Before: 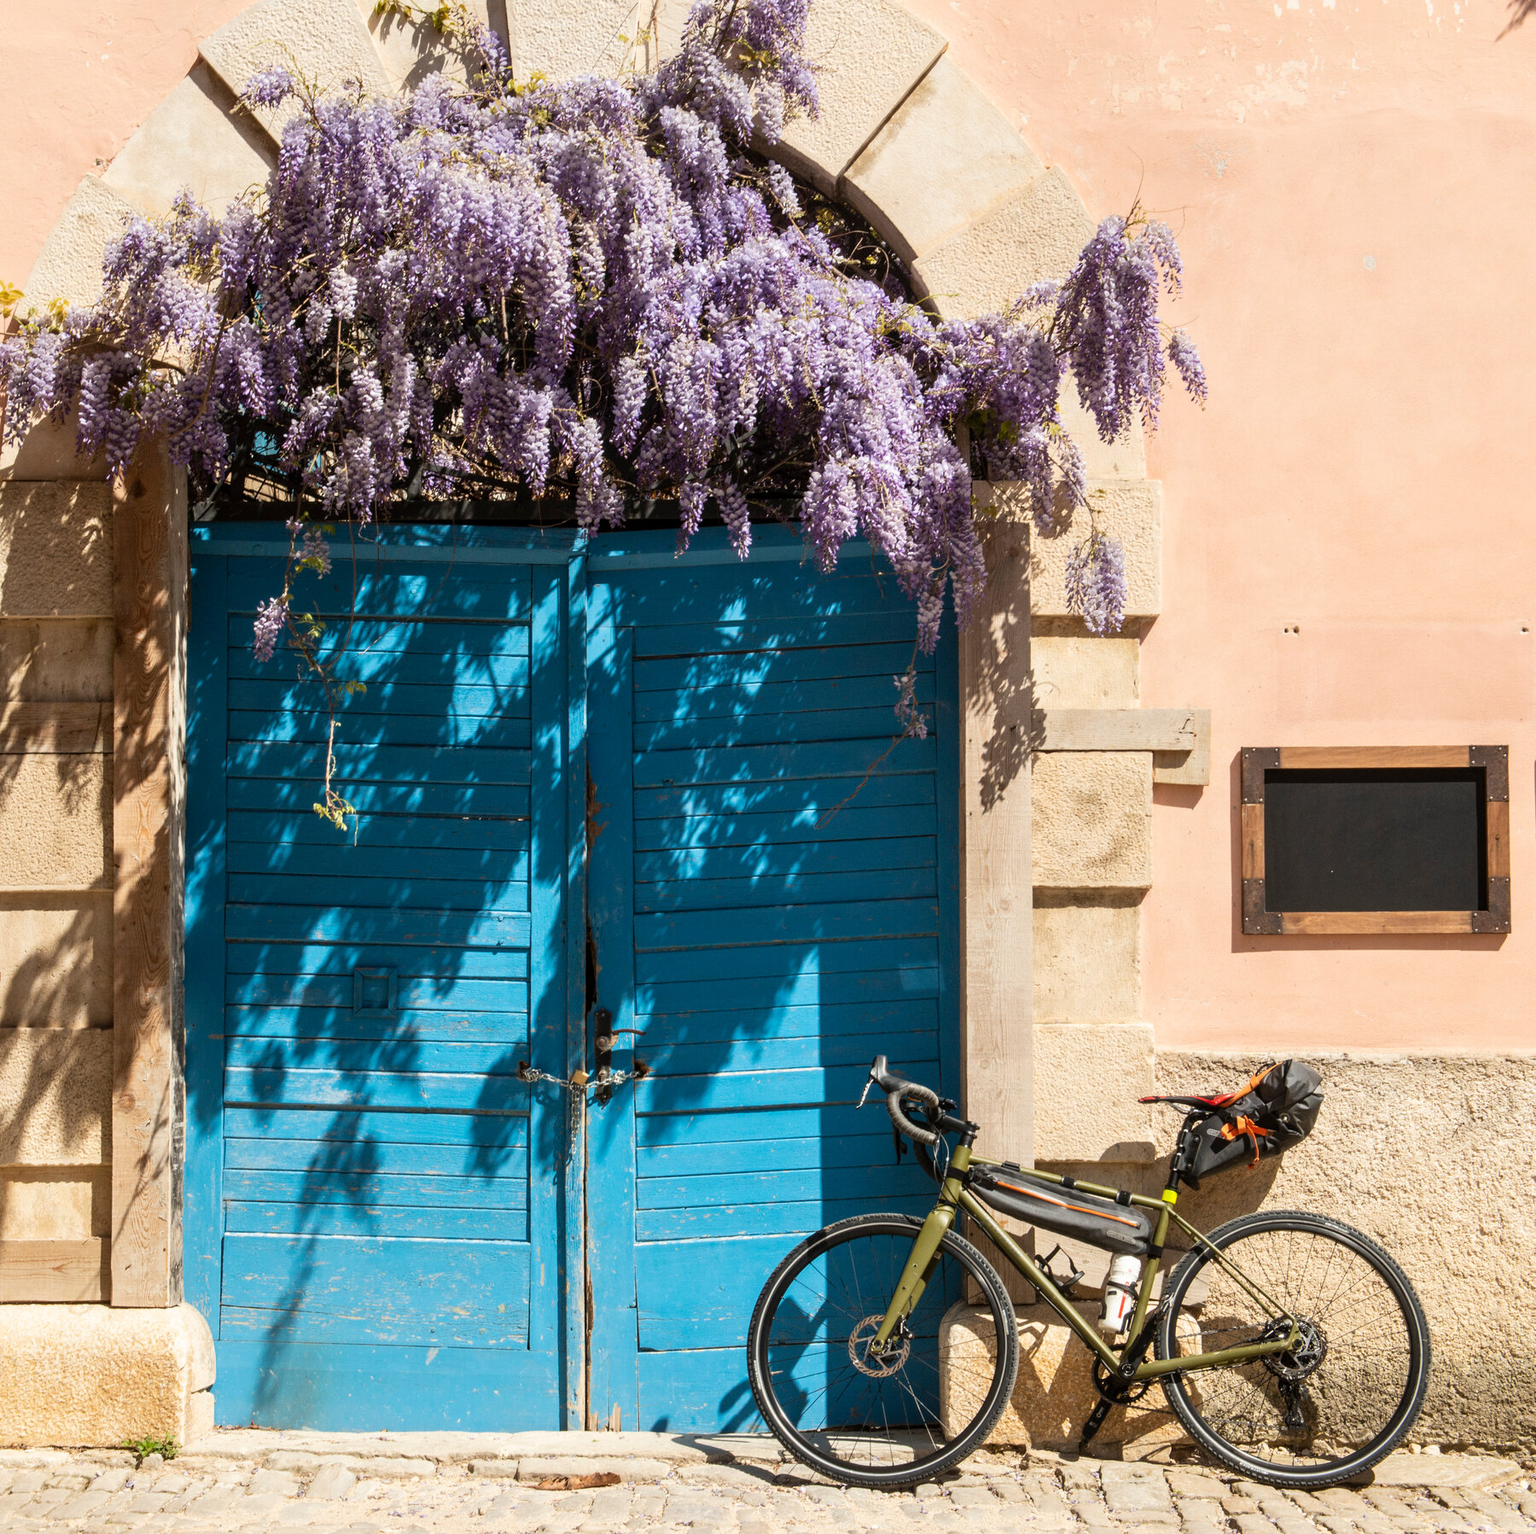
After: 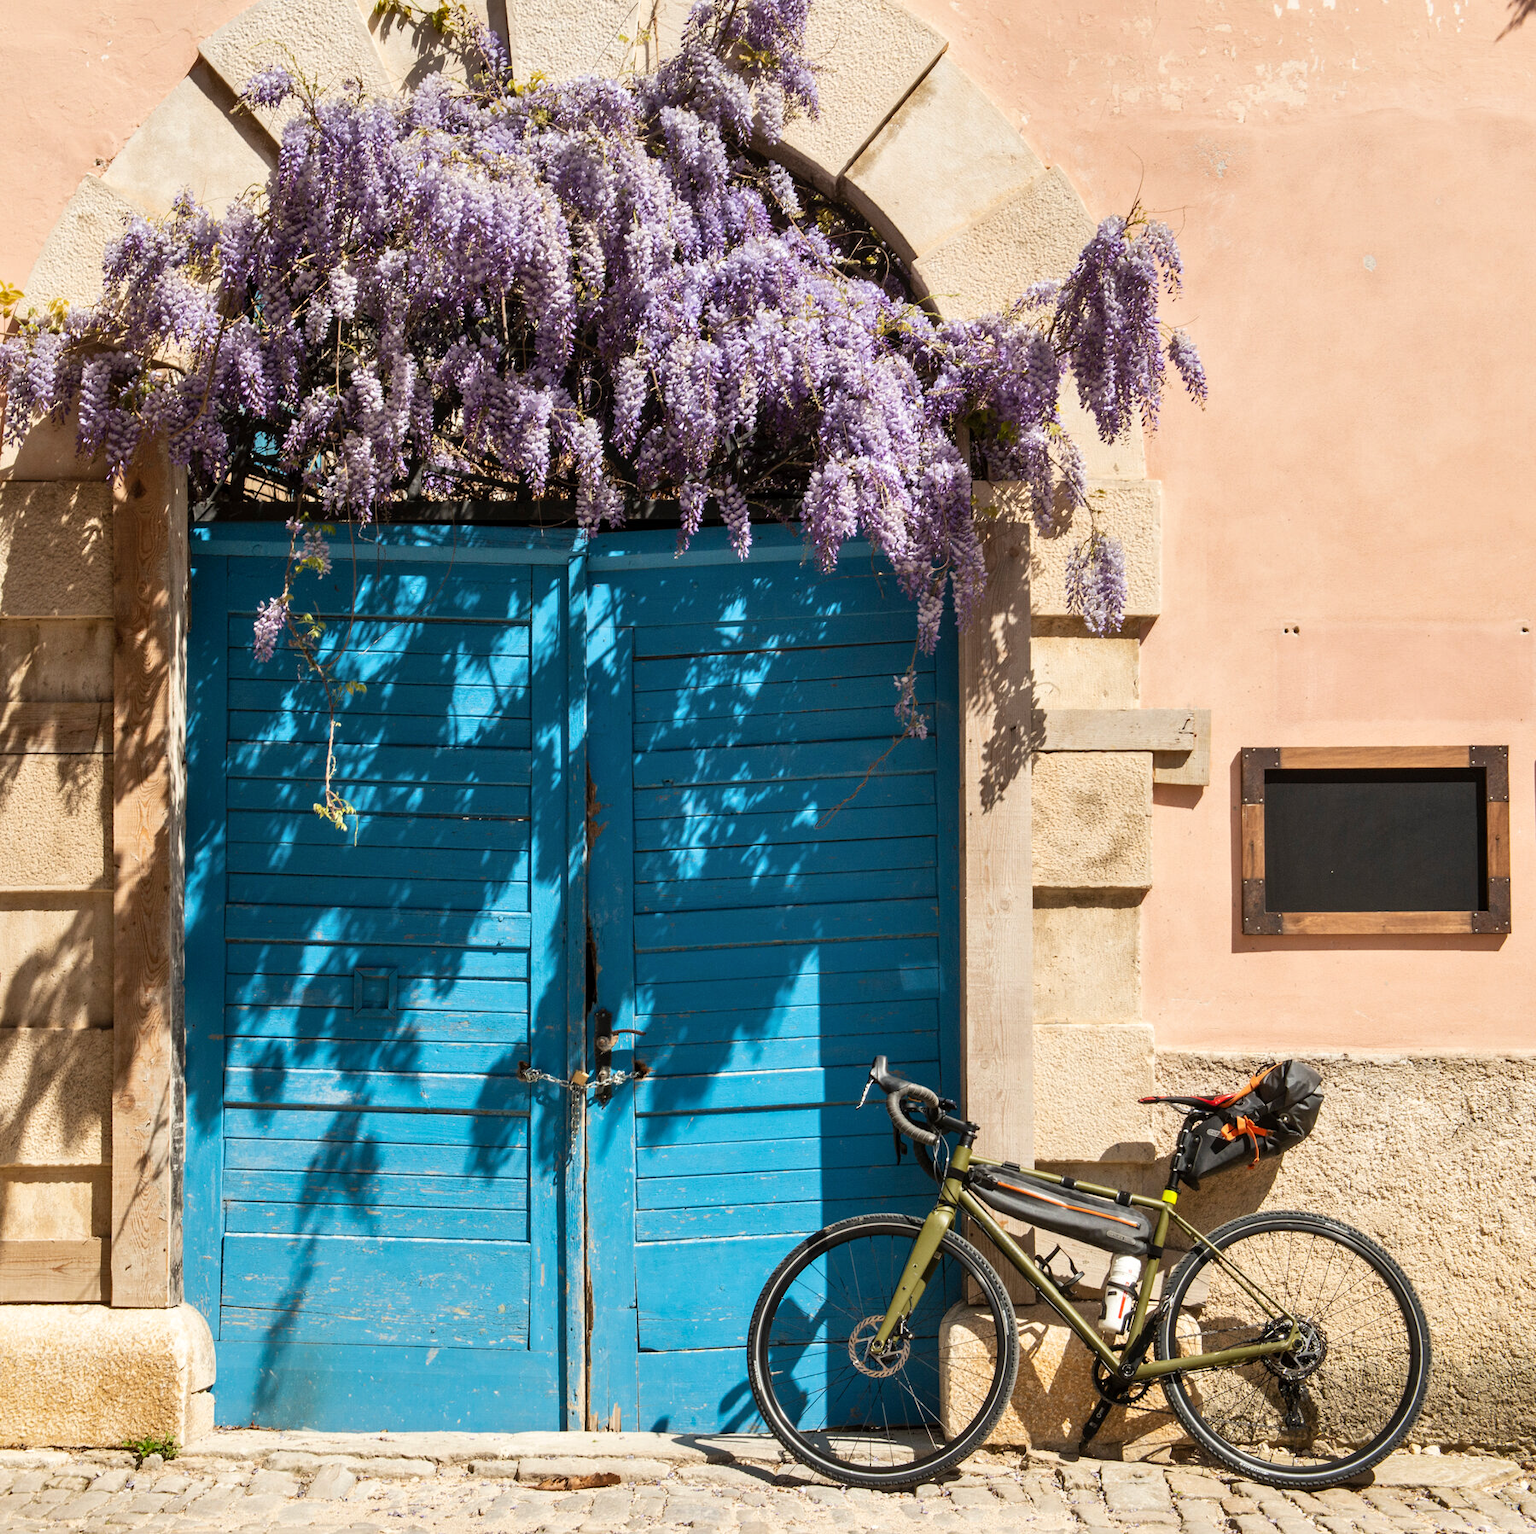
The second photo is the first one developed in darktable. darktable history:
levels: mode automatic, black 0.023%, white 99.97%, levels [0.062, 0.494, 0.925]
shadows and highlights: shadows 49, highlights -41, soften with gaussian
